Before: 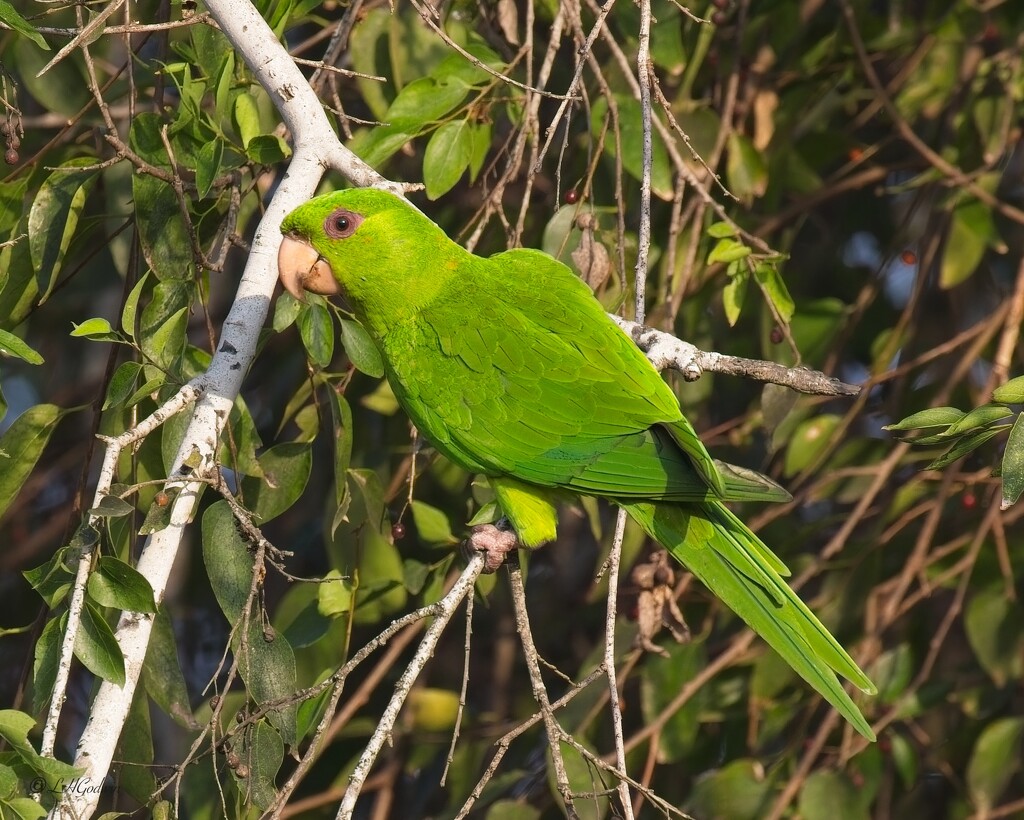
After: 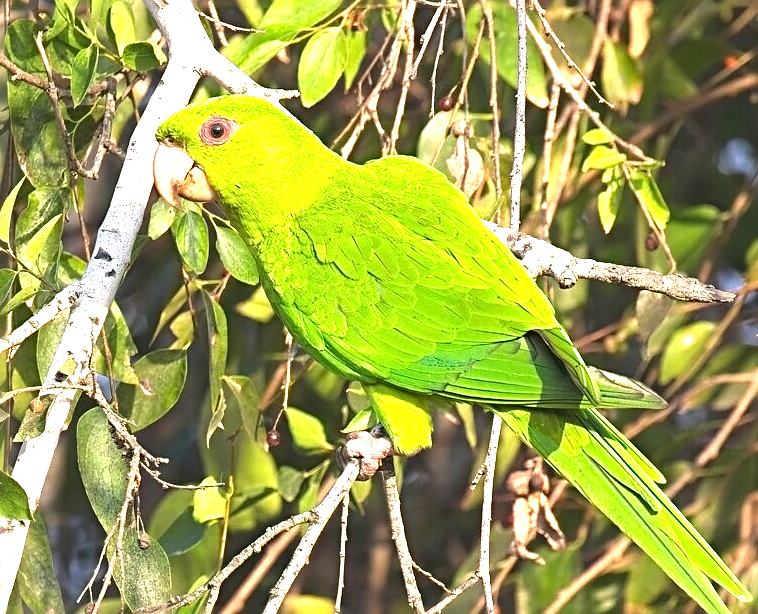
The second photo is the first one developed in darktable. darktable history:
crop and rotate: left 12.218%, top 11.445%, right 13.703%, bottom 13.66%
exposure: black level correction 0, exposure 1.678 EV, compensate exposure bias true, compensate highlight preservation false
sharpen: radius 3.107
